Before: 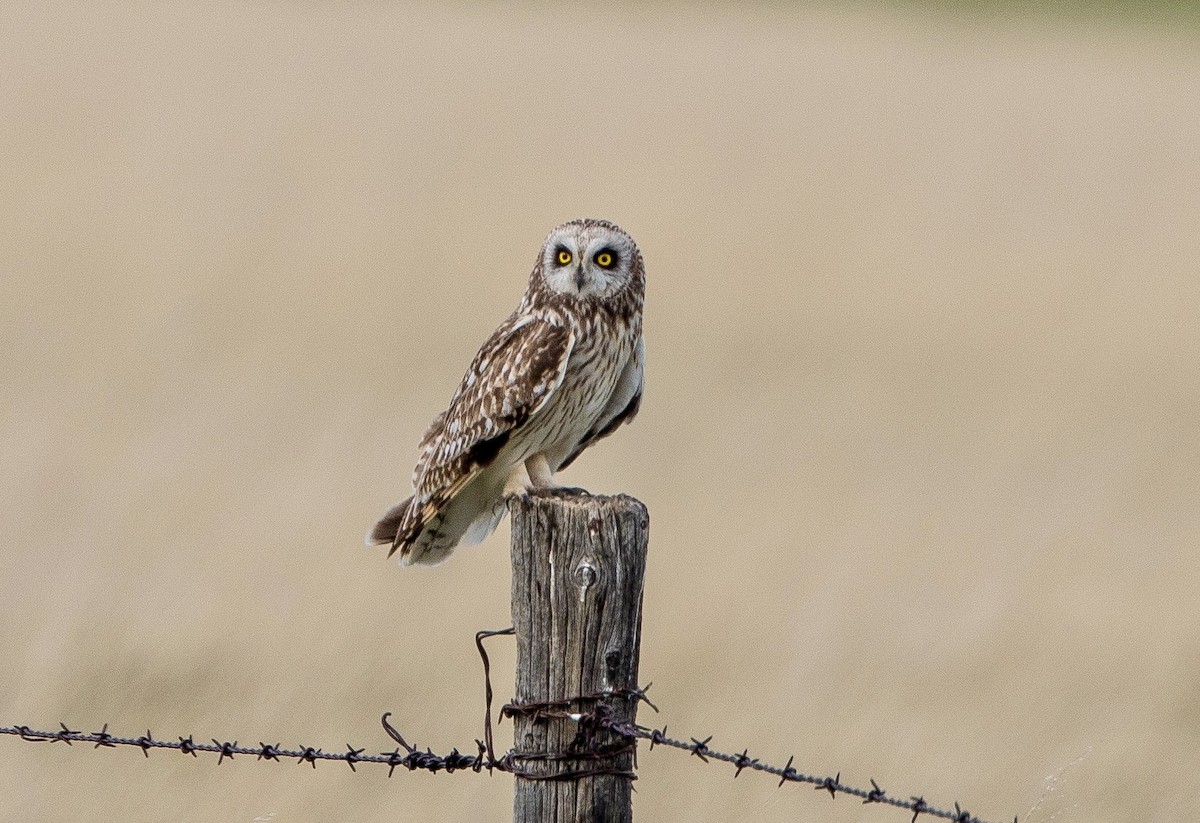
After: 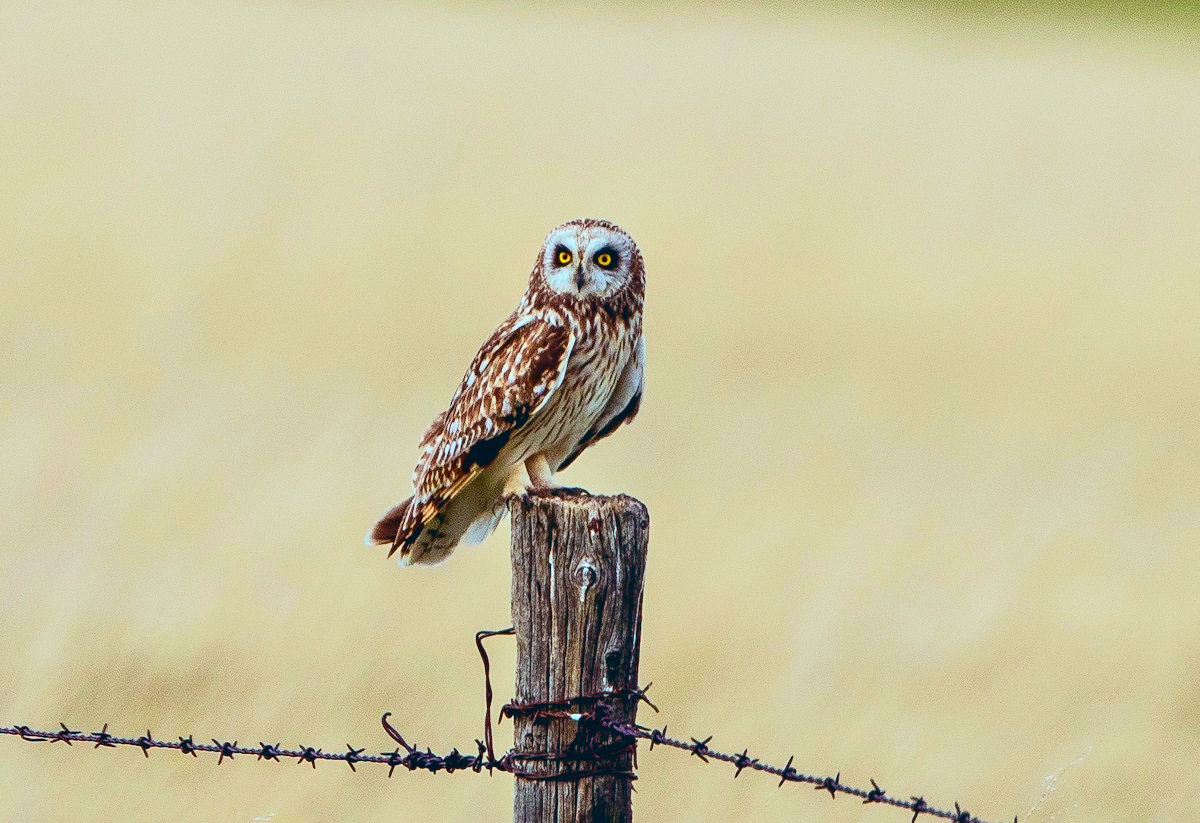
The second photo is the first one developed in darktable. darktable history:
shadows and highlights: shadows -10, white point adjustment 1.5, highlights 10
color balance: lift [1.003, 0.993, 1.001, 1.007], gamma [1.018, 1.072, 0.959, 0.928], gain [0.974, 0.873, 1.031, 1.127]
contrast brightness saturation: contrast 0.26, brightness 0.02, saturation 0.87
